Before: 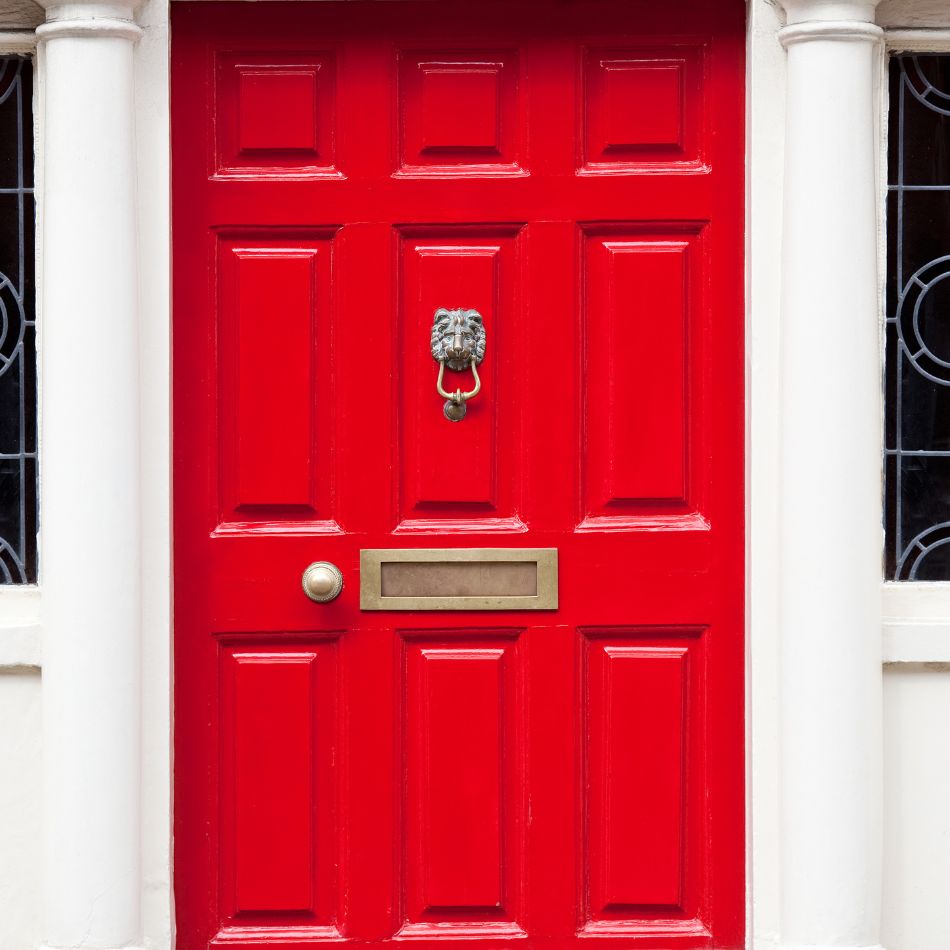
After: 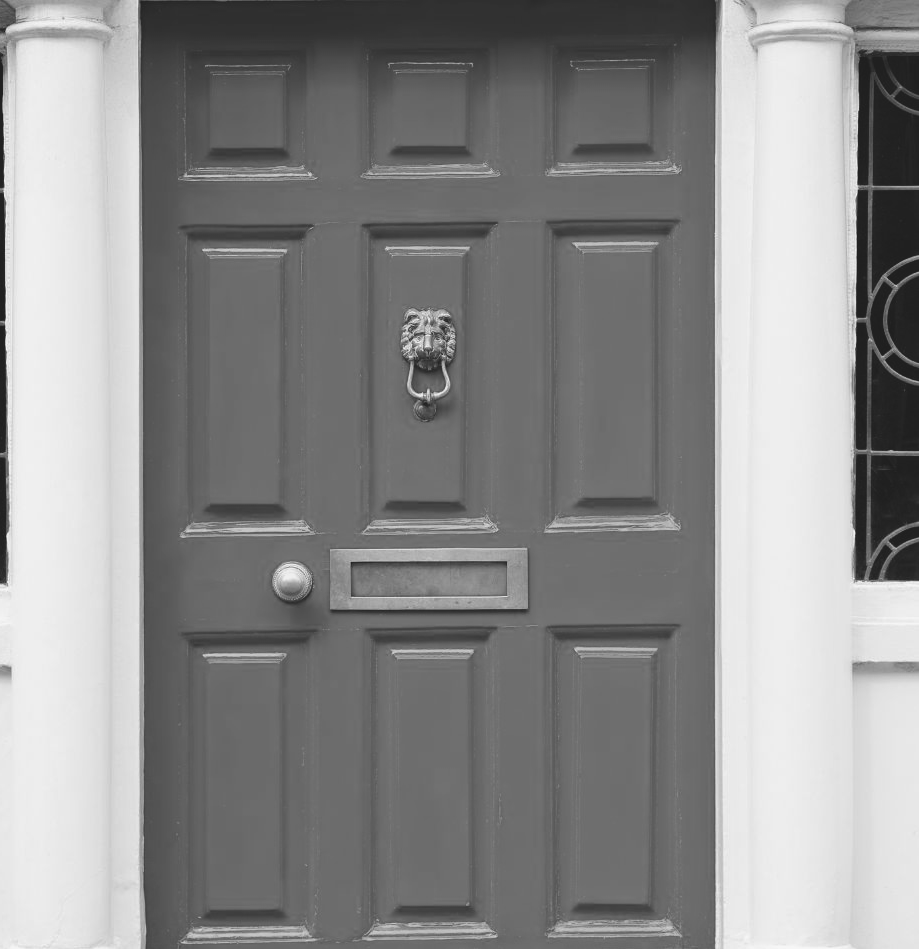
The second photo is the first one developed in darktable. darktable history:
monochrome: on, module defaults
exposure: black level correction -0.015, exposure -0.125 EV, compensate highlight preservation false
crop and rotate: left 3.238%
